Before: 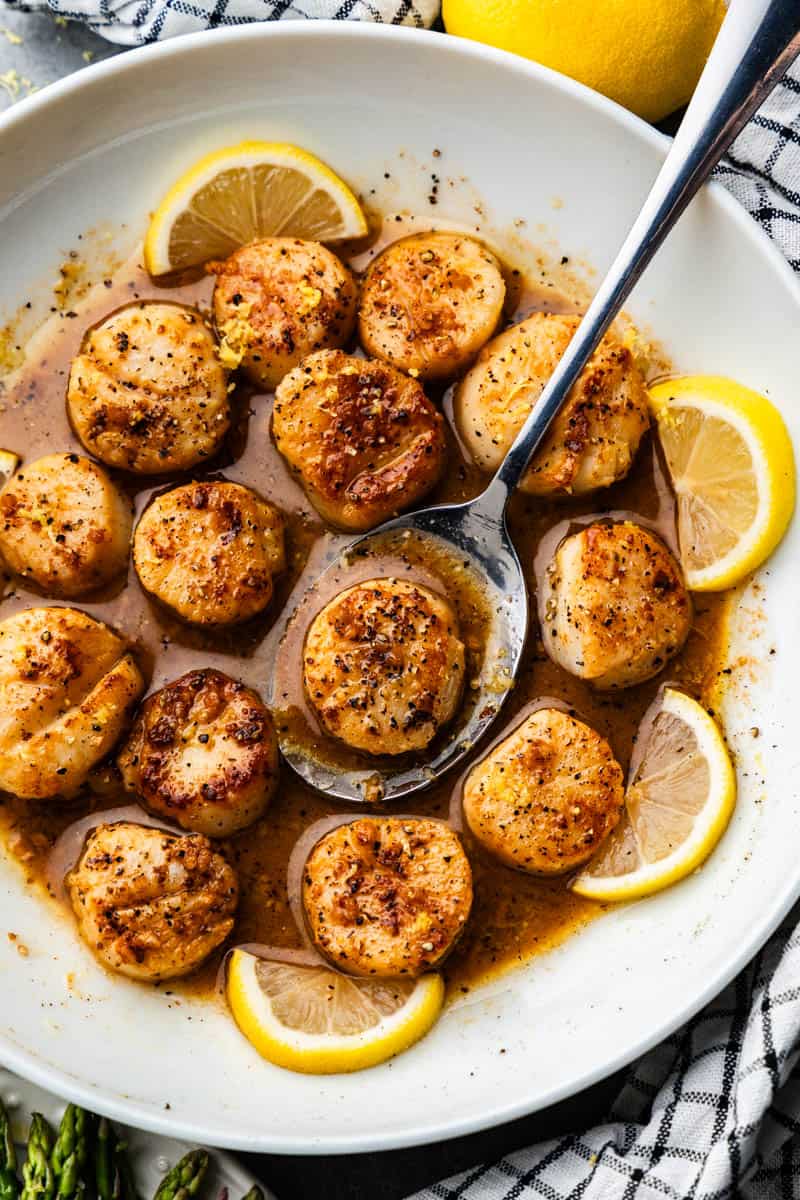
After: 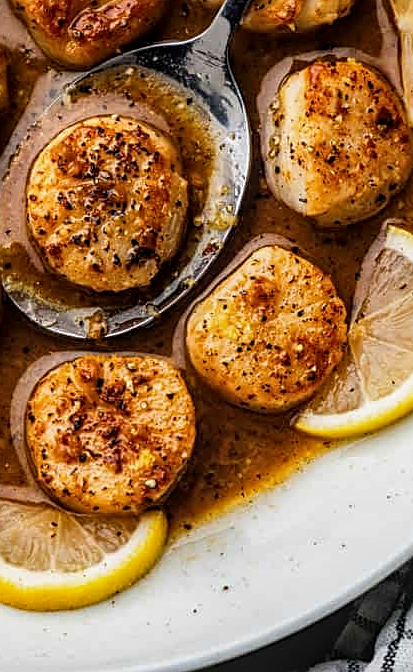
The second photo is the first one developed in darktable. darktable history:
crop: left 34.7%, top 38.661%, right 13.599%, bottom 5.314%
sharpen: on, module defaults
local contrast: on, module defaults
exposure: exposure -0.17 EV, compensate highlight preservation false
